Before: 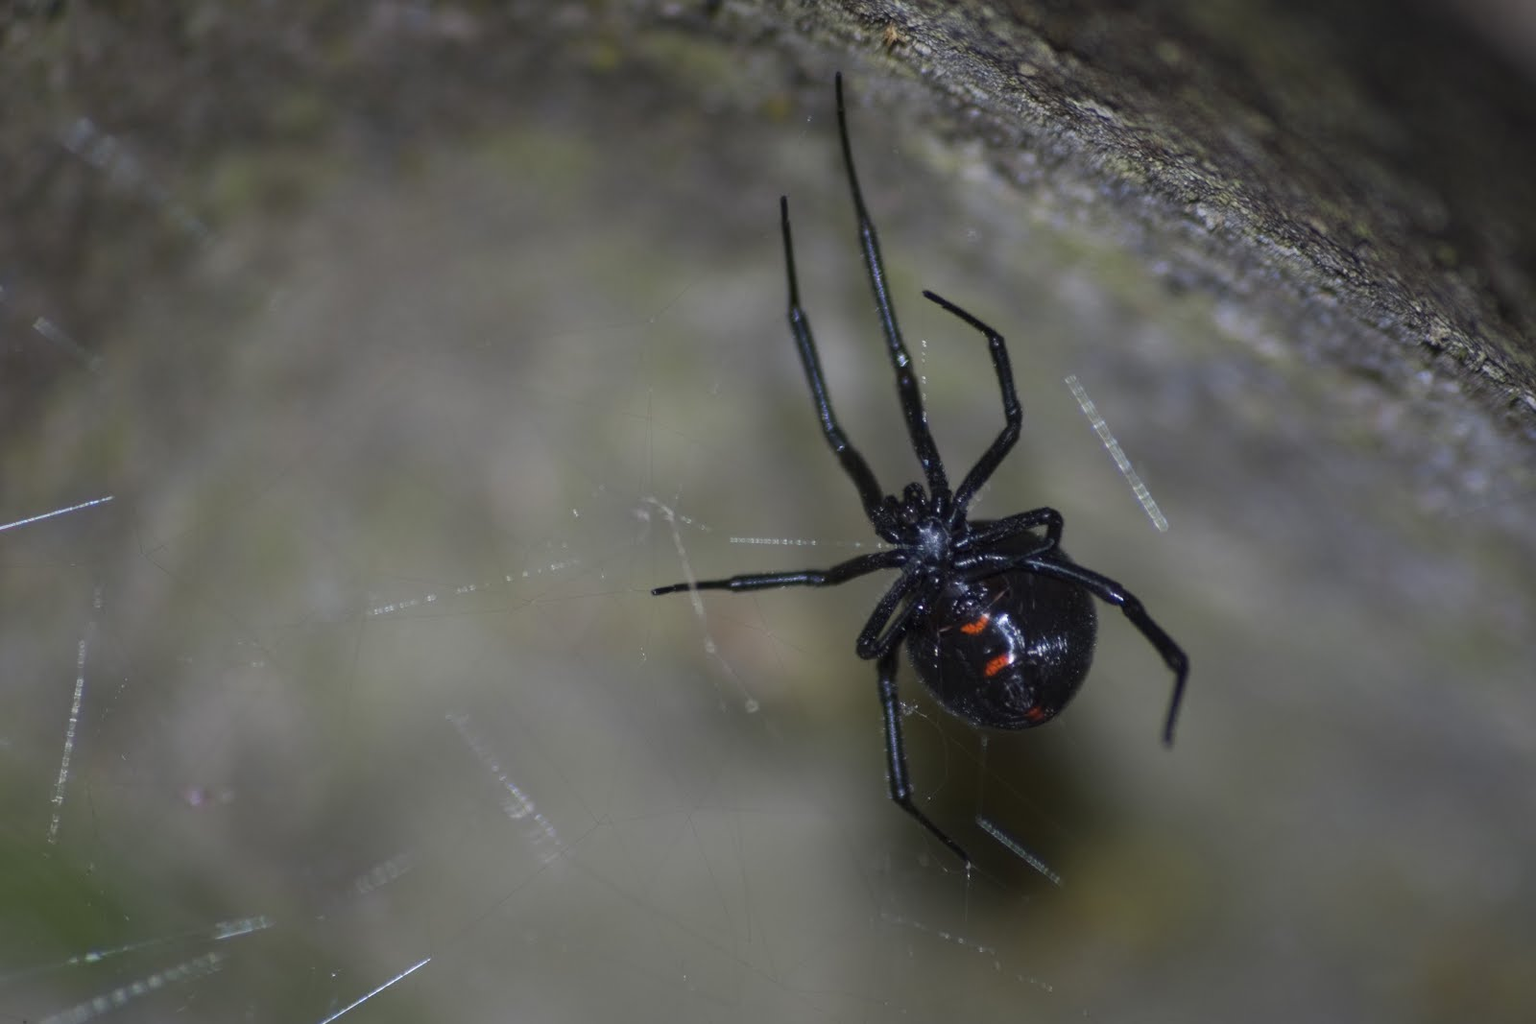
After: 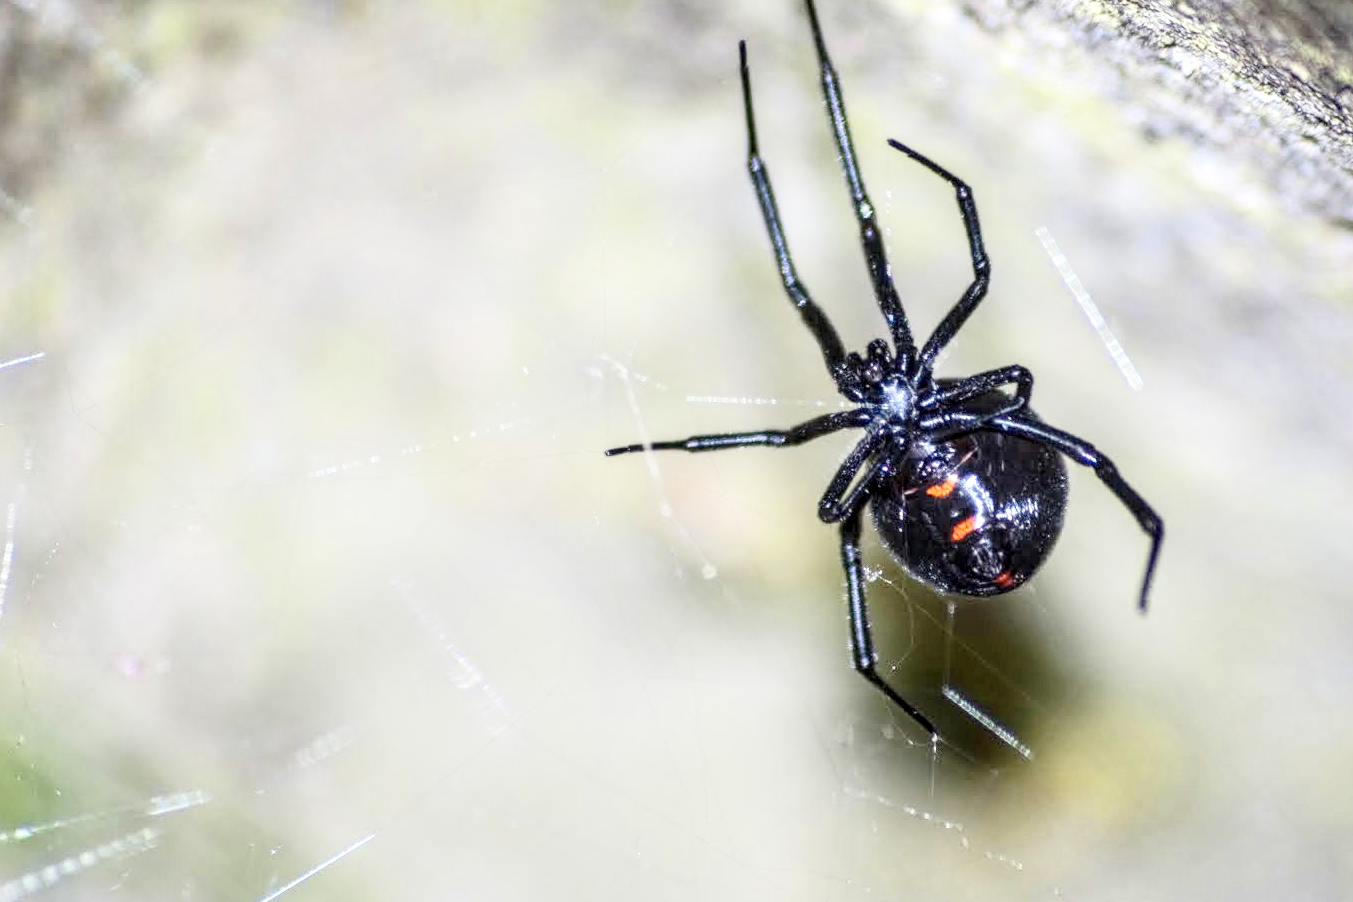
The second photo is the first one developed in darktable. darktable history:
local contrast: highlights 64%, shadows 54%, detail 169%, midtone range 0.516
base curve: curves: ch0 [(0, 0) (0.028, 0.03) (0.121, 0.232) (0.46, 0.748) (0.859, 0.968) (1, 1)], exposure shift 0.57, preserve colors none
tone equalizer: -8 EV 1.97 EV, -7 EV 2 EV, -6 EV 1.98 EV, -5 EV 1.96 EV, -4 EV 1.99 EV, -3 EV 1.47 EV, -2 EV 0.979 EV, -1 EV 0.483 EV, edges refinement/feathering 500, mask exposure compensation -1.24 EV, preserve details no
crop and rotate: left 4.687%, top 15.451%, right 10.7%
